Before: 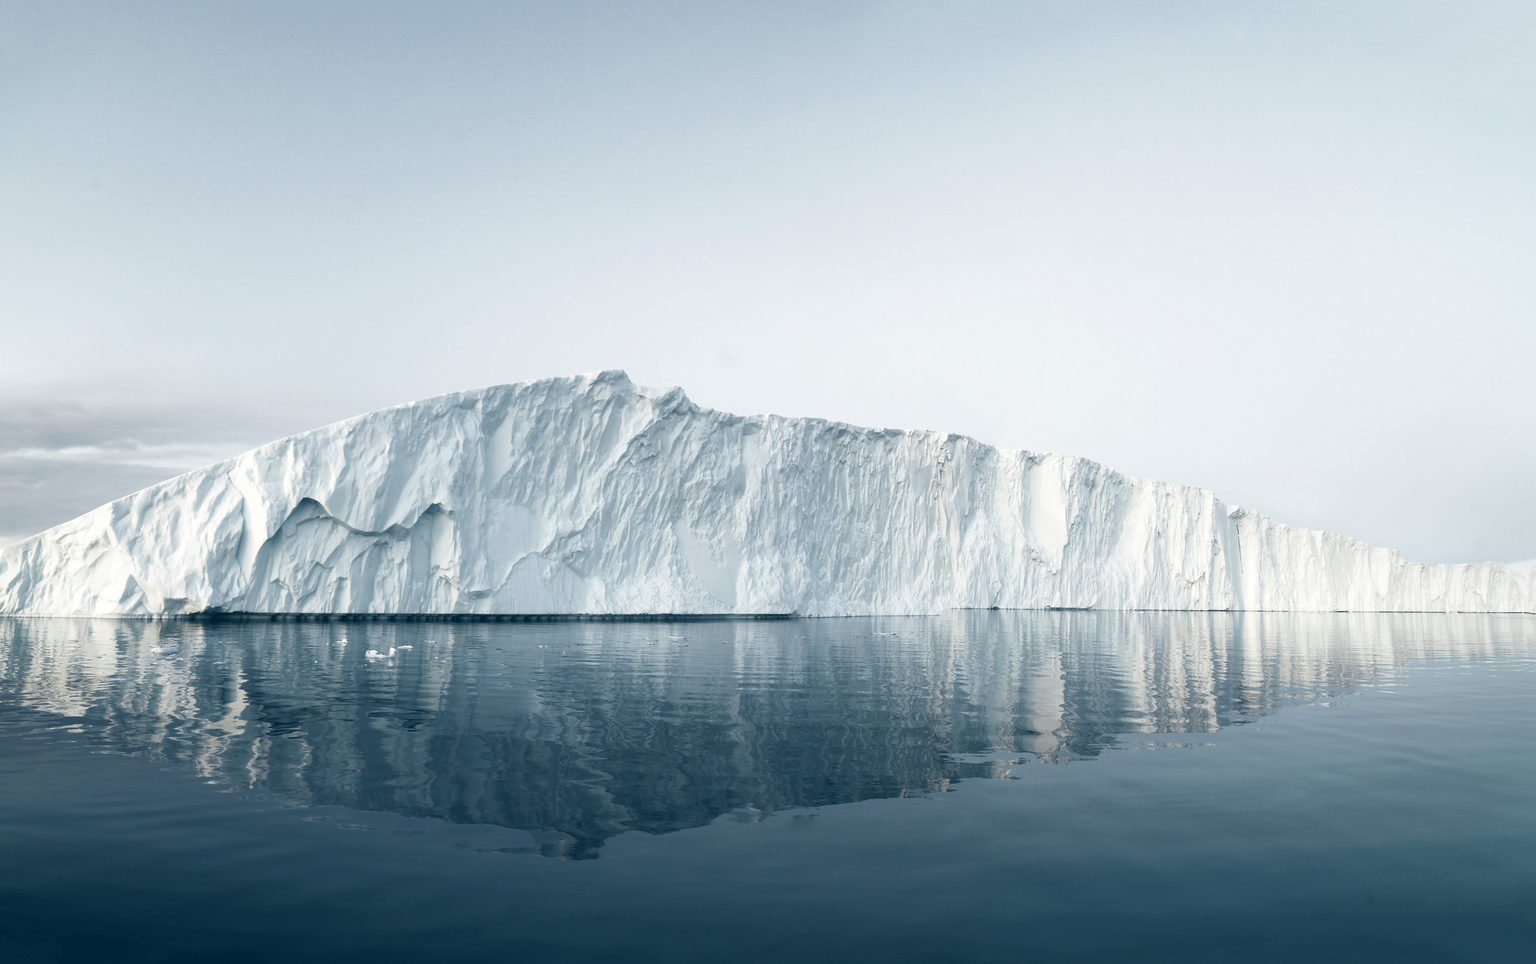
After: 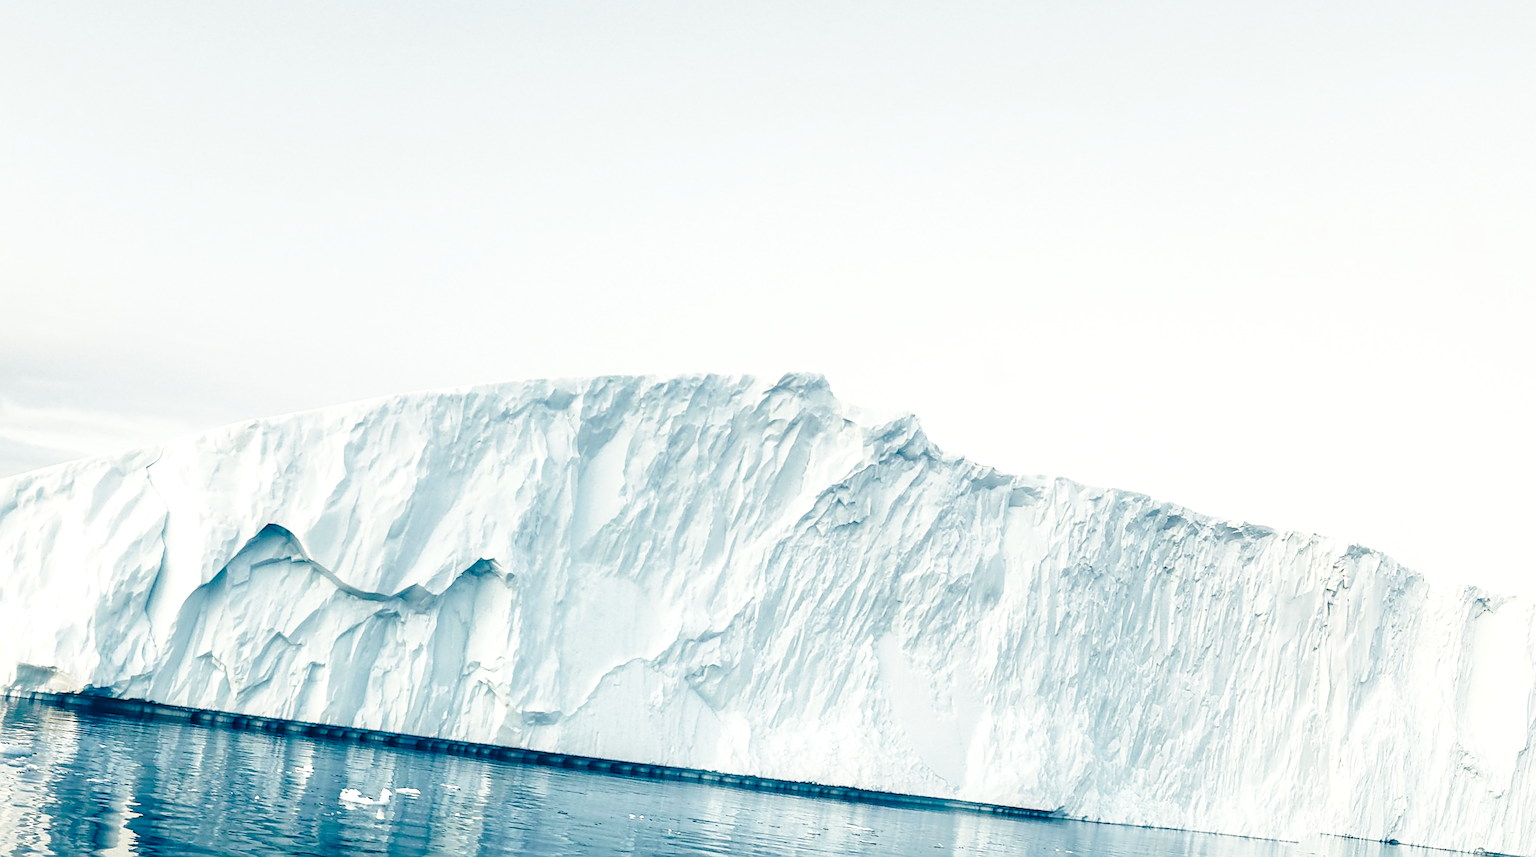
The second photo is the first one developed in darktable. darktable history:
base curve: curves: ch0 [(0, 0) (0.028, 0.03) (0.121, 0.232) (0.46, 0.748) (0.859, 0.968) (1, 1)], preserve colors none
sharpen: amount 0.579
crop and rotate: angle -6.73°, left 2.104%, top 6.859%, right 27.148%, bottom 30.176%
tone equalizer: smoothing diameter 2.22%, edges refinement/feathering 16.47, mask exposure compensation -1.57 EV, filter diffusion 5
color balance rgb: power › hue 62.54°, highlights gain › luminance 5.945%, highlights gain › chroma 2.556%, highlights gain › hue 90.78°, perceptual saturation grading › global saturation 27.263%, perceptual saturation grading › highlights -27.799%, perceptual saturation grading › mid-tones 15.649%, perceptual saturation grading › shadows 32.972%, global vibrance 20%
local contrast: detail 130%
